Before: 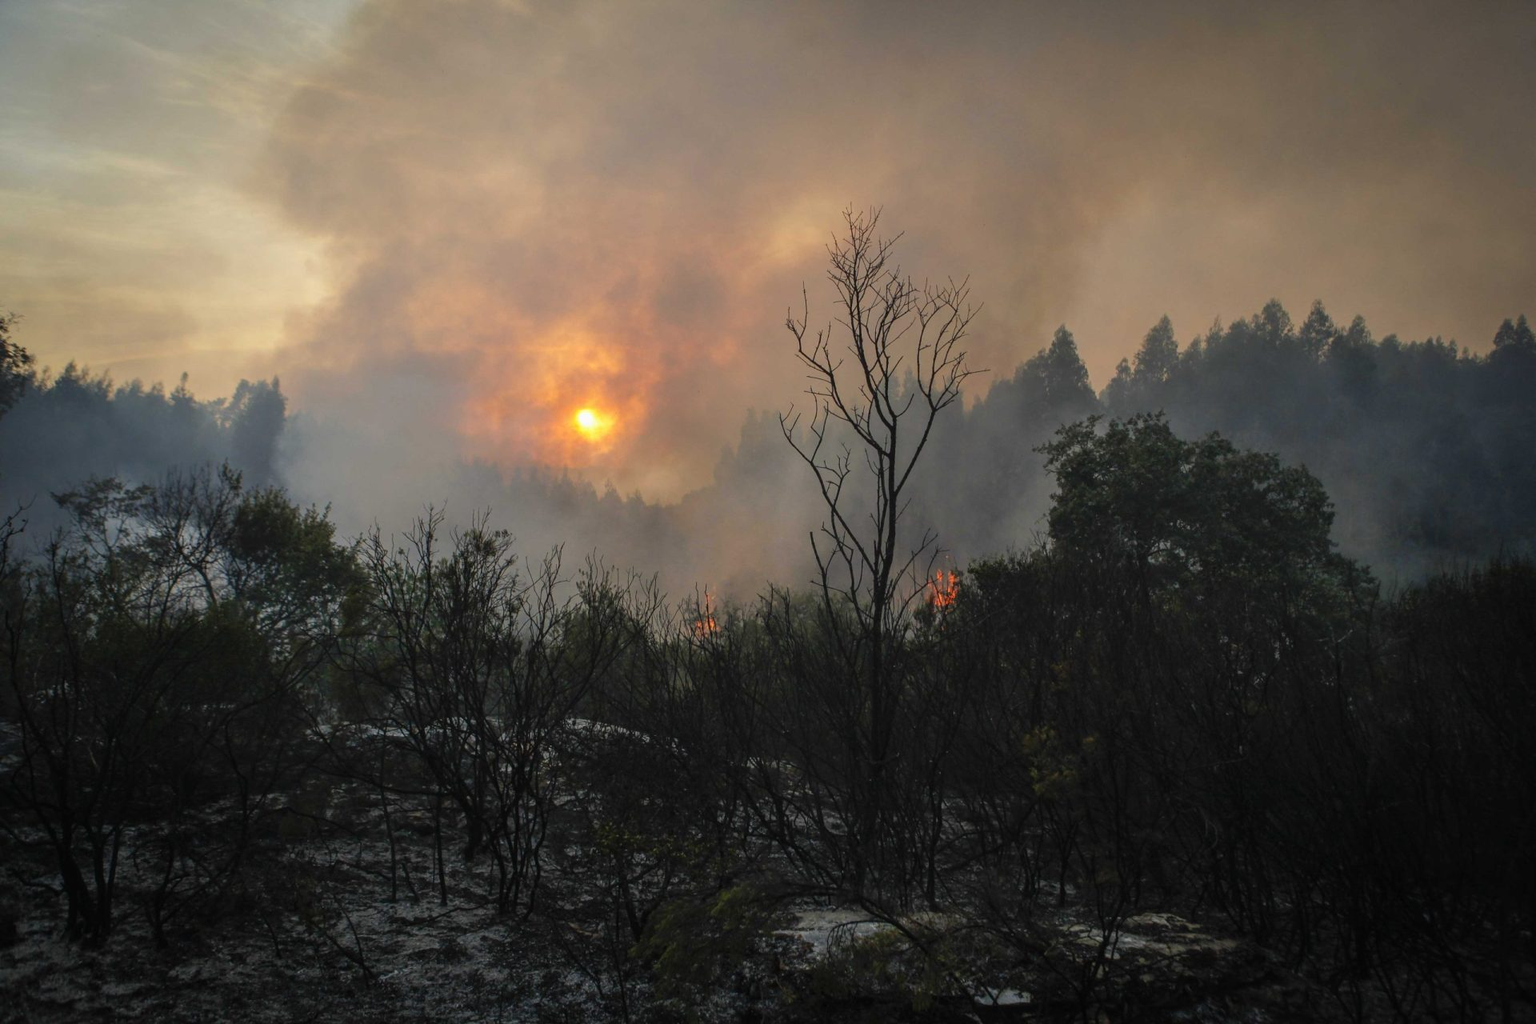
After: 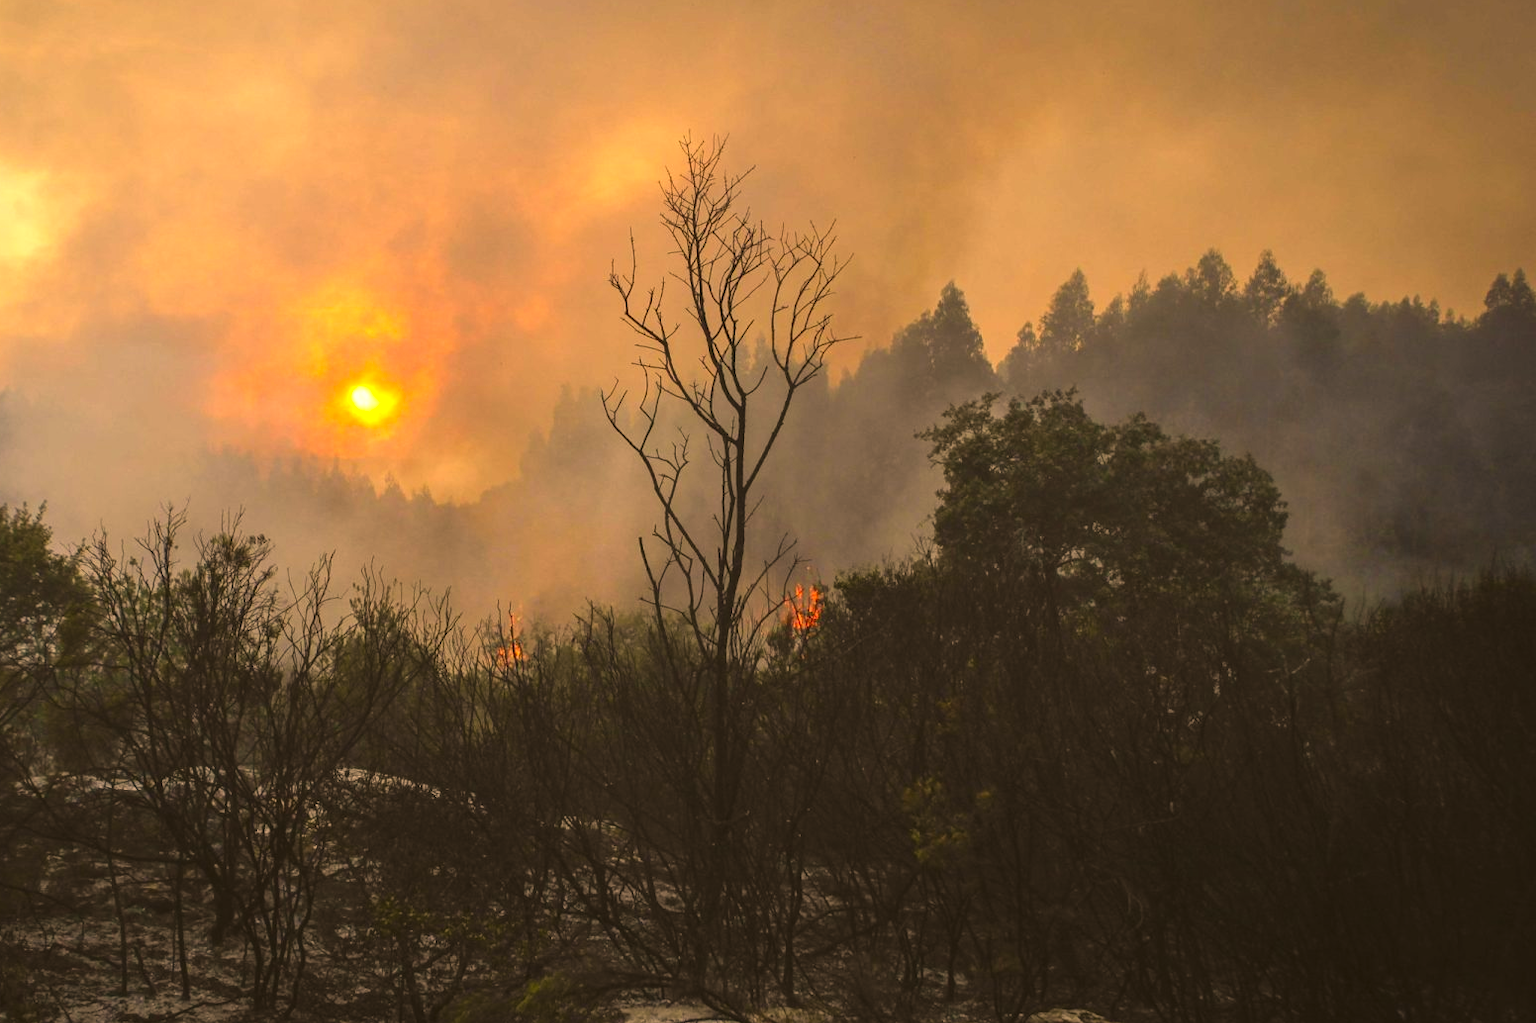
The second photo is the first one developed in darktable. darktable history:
color correction: highlights a* 17.94, highlights b* 35.39, shadows a* 1.48, shadows b* 6.42, saturation 1.01
exposure: black level correction -0.005, exposure 0.622 EV, compensate highlight preservation false
crop: left 19.159%, top 9.58%, bottom 9.58%
